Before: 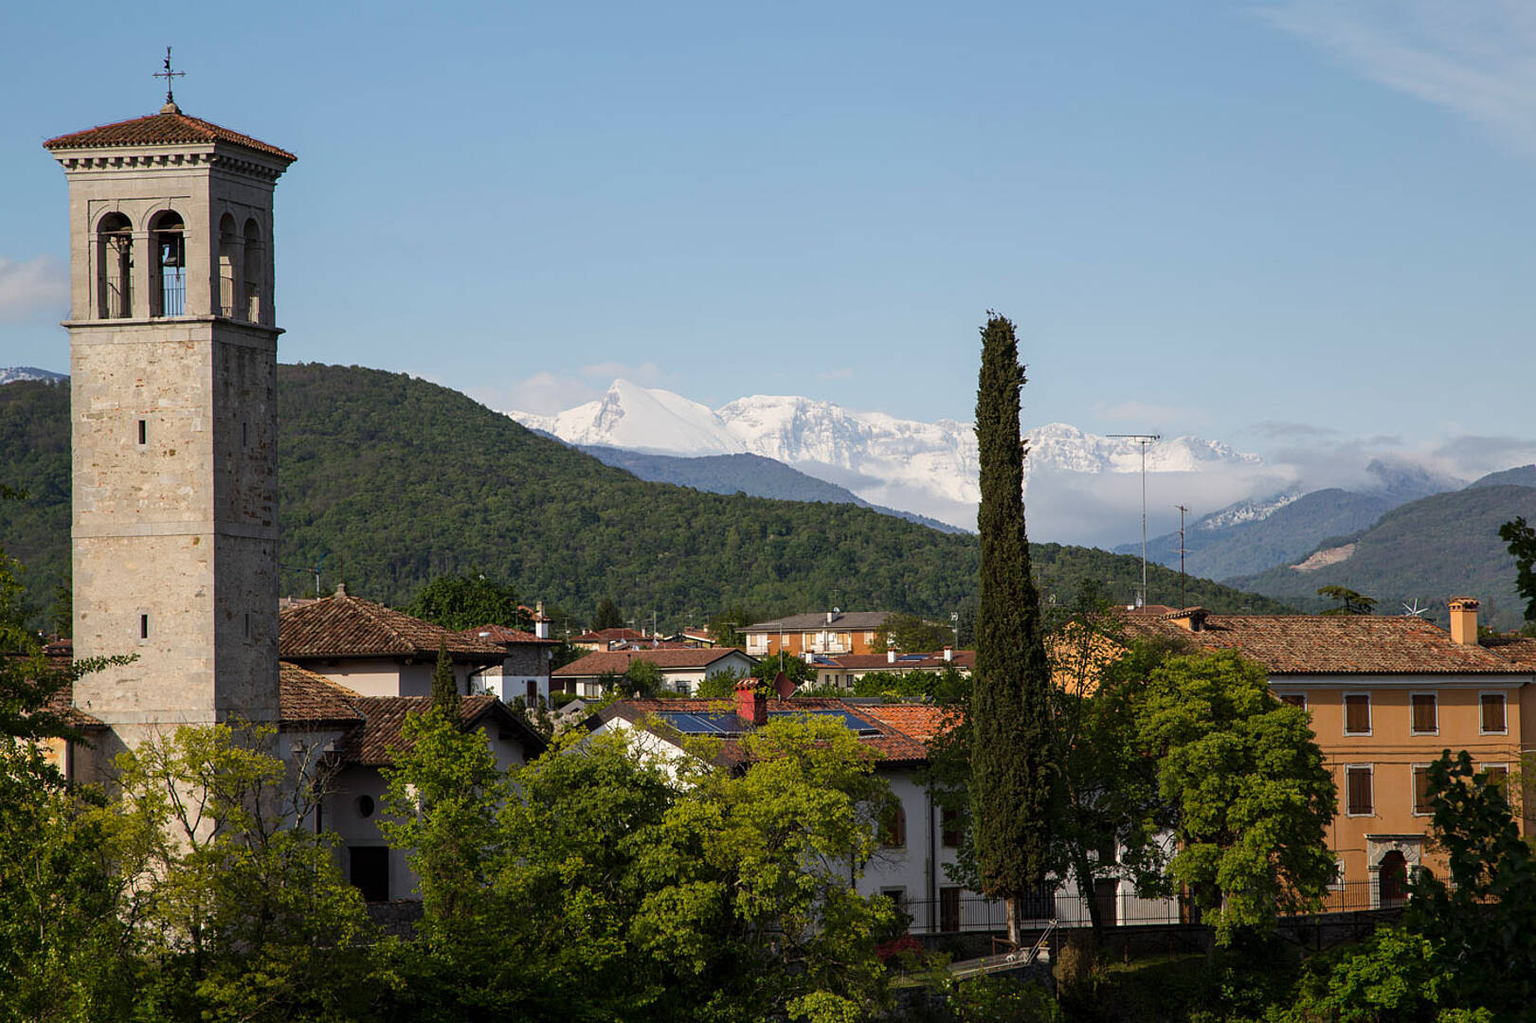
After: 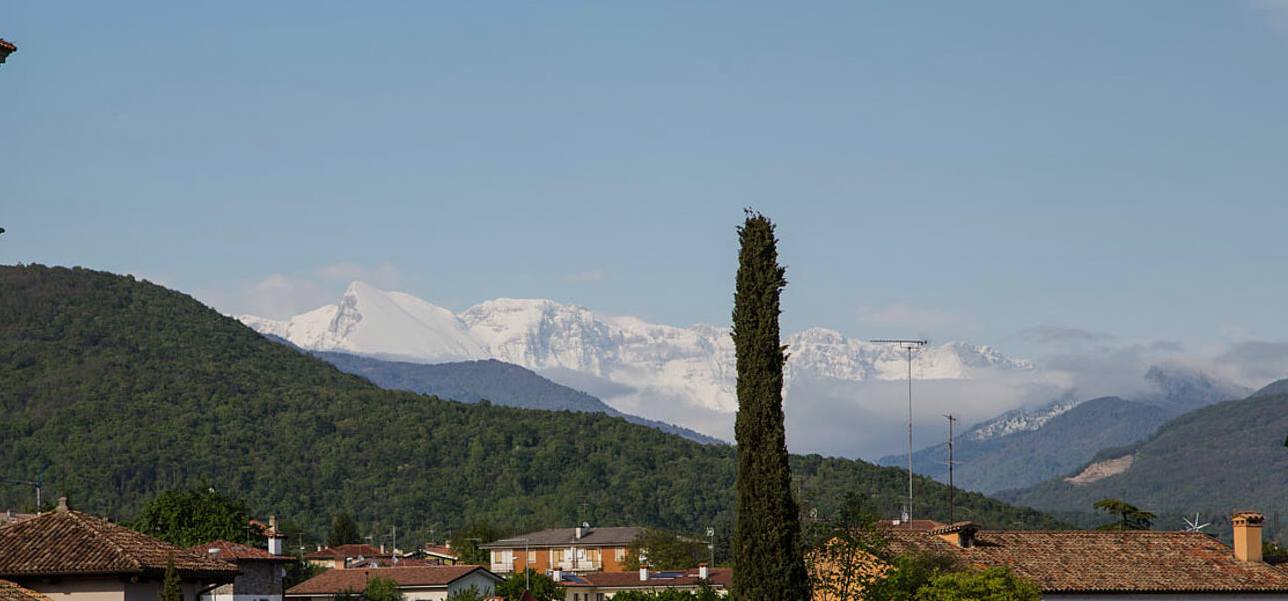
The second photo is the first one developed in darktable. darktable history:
white balance: emerald 1
exposure: exposure -0.36 EV, compensate highlight preservation false
crop: left 18.38%, top 11.092%, right 2.134%, bottom 33.217%
